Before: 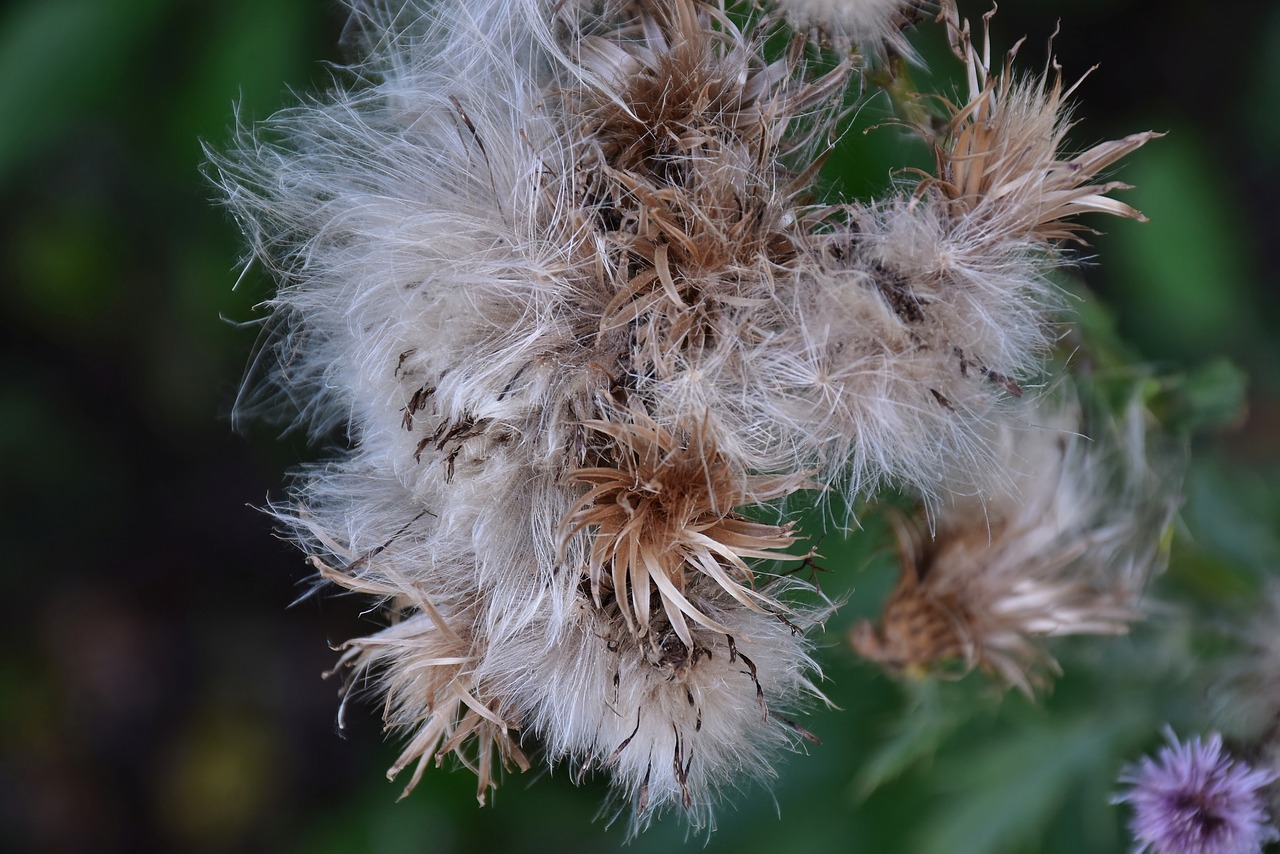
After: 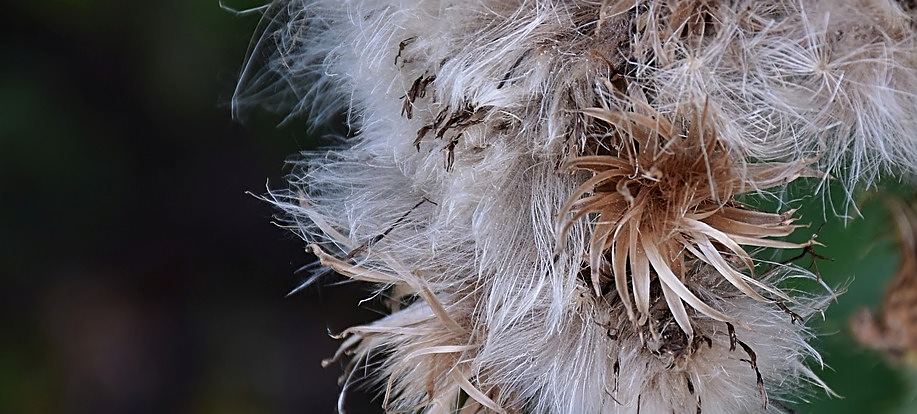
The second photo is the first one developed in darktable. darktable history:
crop: top 36.551%, right 28.324%, bottom 14.921%
sharpen: on, module defaults
